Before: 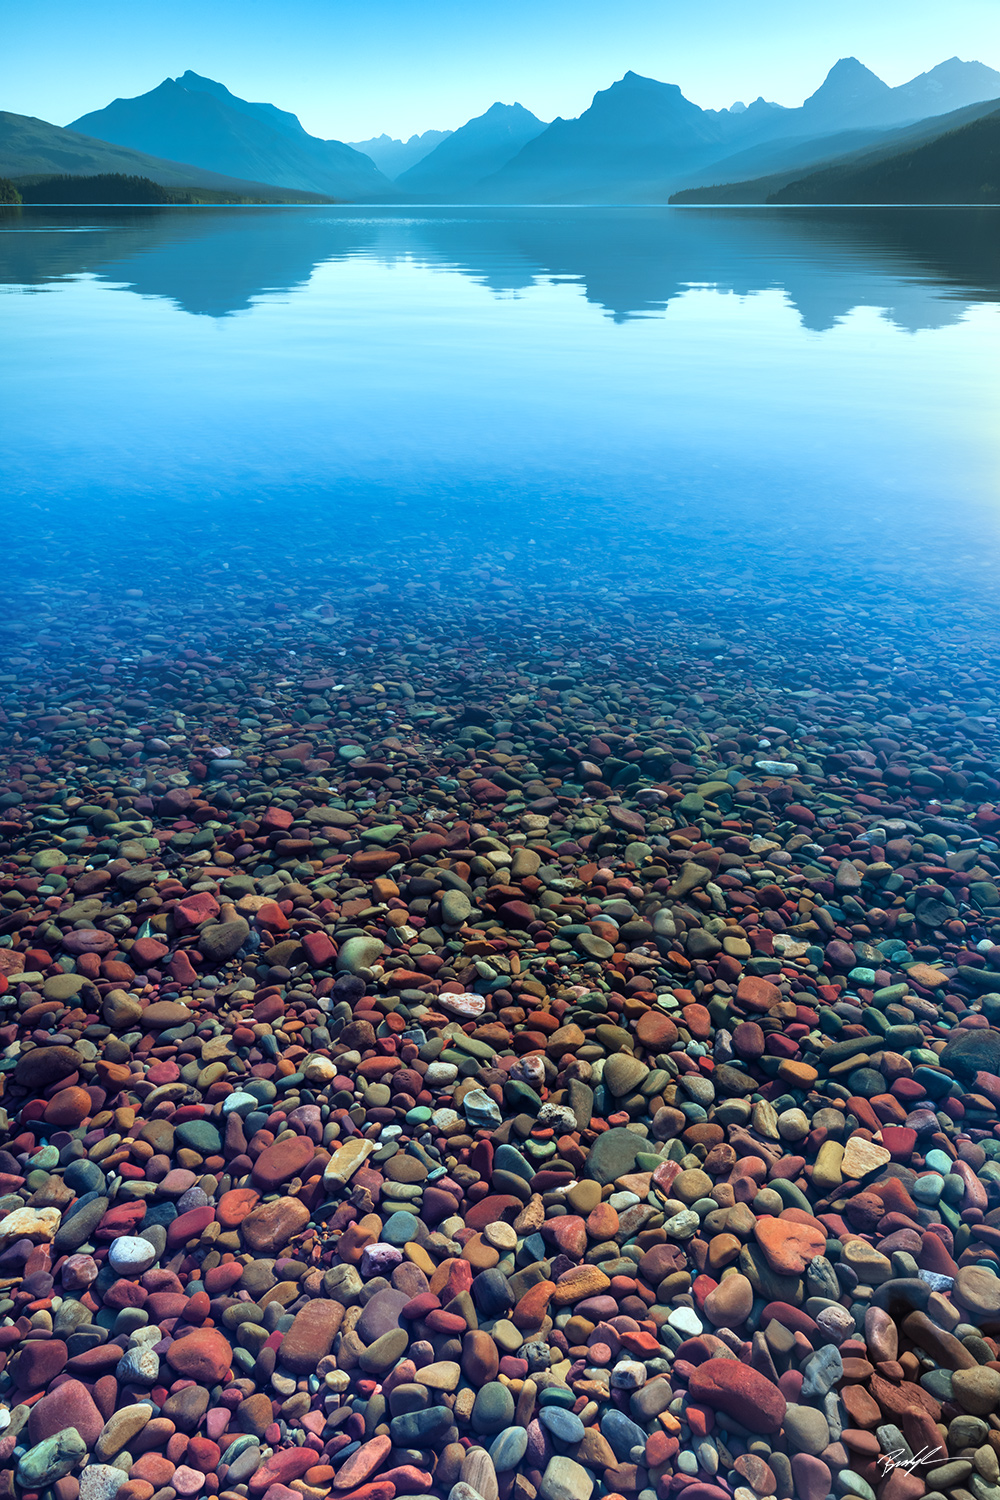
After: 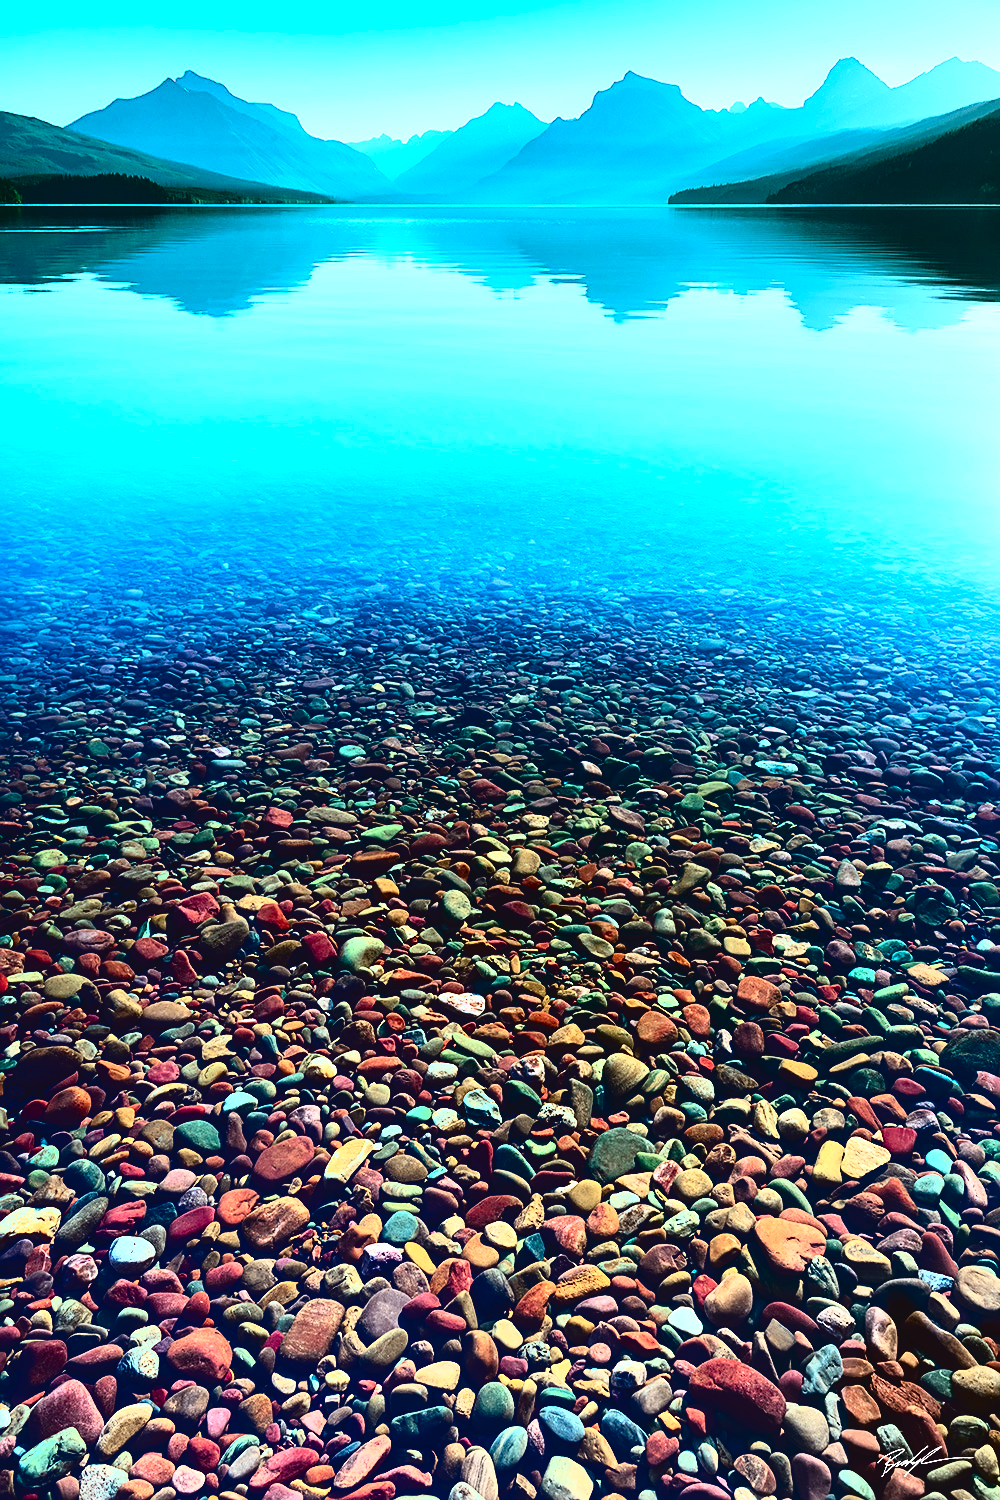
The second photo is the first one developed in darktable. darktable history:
exposure: black level correction -0.002, exposure 0.537 EV, compensate exposure bias true, compensate highlight preservation false
tone curve: curves: ch0 [(0, 0.049) (0.113, 0.084) (0.285, 0.301) (0.673, 0.796) (0.845, 0.932) (0.994, 0.971)]; ch1 [(0, 0) (0.456, 0.424) (0.498, 0.5) (0.57, 0.557) (0.631, 0.635) (1, 1)]; ch2 [(0, 0) (0.395, 0.398) (0.44, 0.456) (0.502, 0.507) (0.55, 0.559) (0.67, 0.702) (1, 1)], color space Lab, independent channels, preserve colors none
contrast brightness saturation: contrast 0.243, brightness -0.23, saturation 0.136
sharpen: on, module defaults
local contrast: highlights 103%, shadows 99%, detail 119%, midtone range 0.2
